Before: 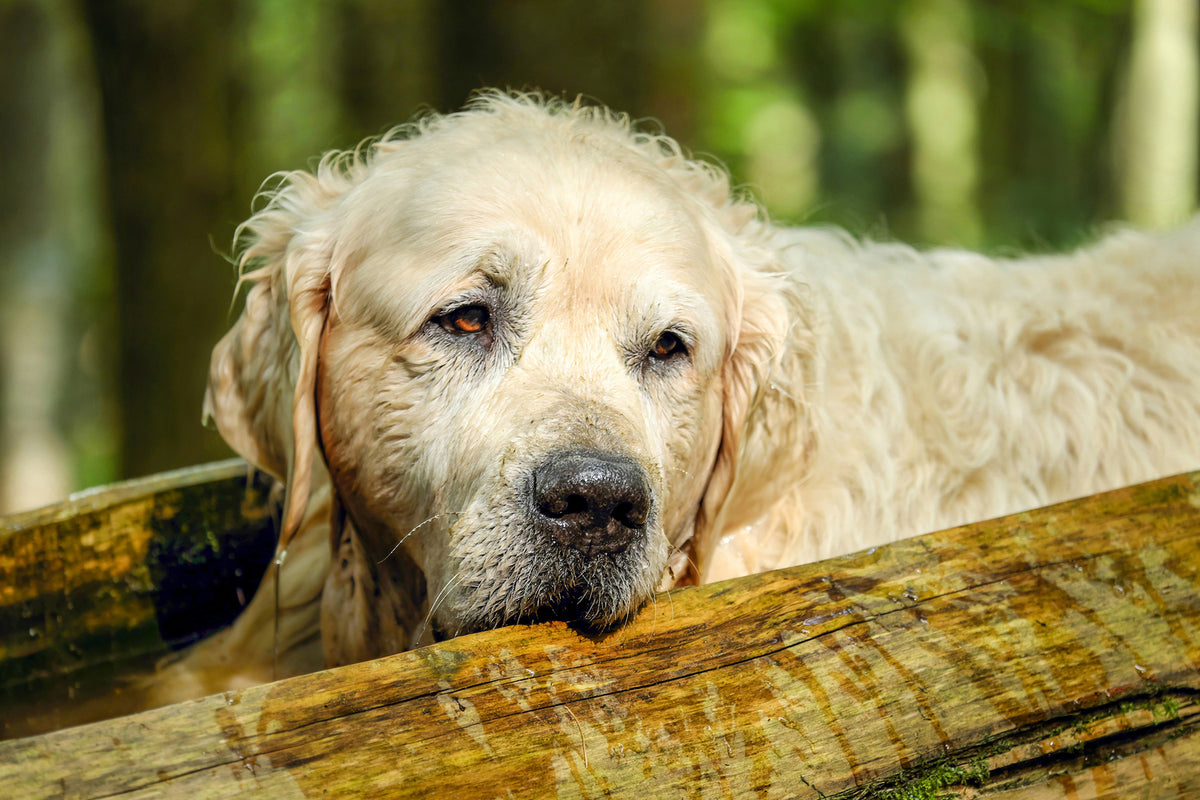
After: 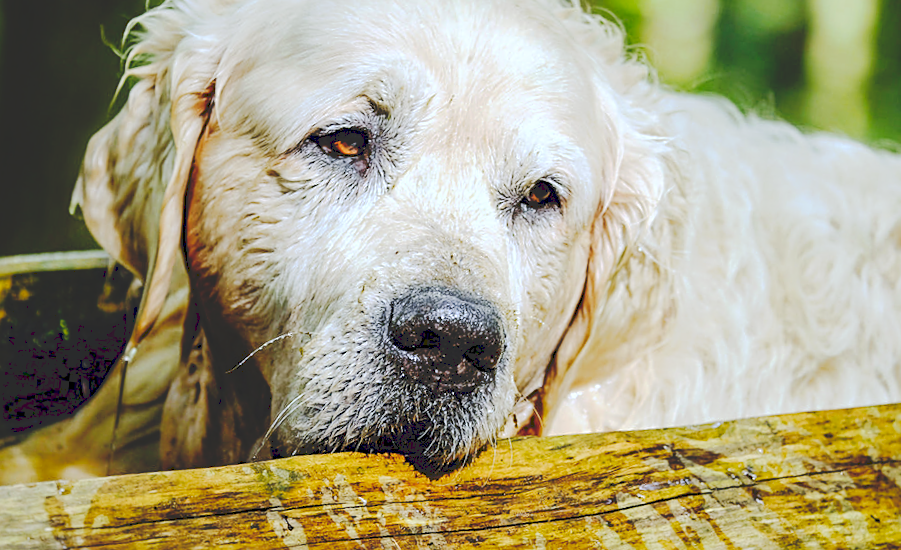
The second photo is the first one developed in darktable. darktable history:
rotate and perspective: rotation 4.1°, automatic cropping off
sharpen: on, module defaults
tone curve: curves: ch0 [(0, 0) (0.003, 0.169) (0.011, 0.169) (0.025, 0.169) (0.044, 0.173) (0.069, 0.178) (0.1, 0.183) (0.136, 0.185) (0.177, 0.197) (0.224, 0.227) (0.277, 0.292) (0.335, 0.391) (0.399, 0.491) (0.468, 0.592) (0.543, 0.672) (0.623, 0.734) (0.709, 0.785) (0.801, 0.844) (0.898, 0.893) (1, 1)], preserve colors none
crop and rotate: angle -3.37°, left 9.79%, top 20.73%, right 12.42%, bottom 11.82%
white balance: red 0.948, green 1.02, blue 1.176
